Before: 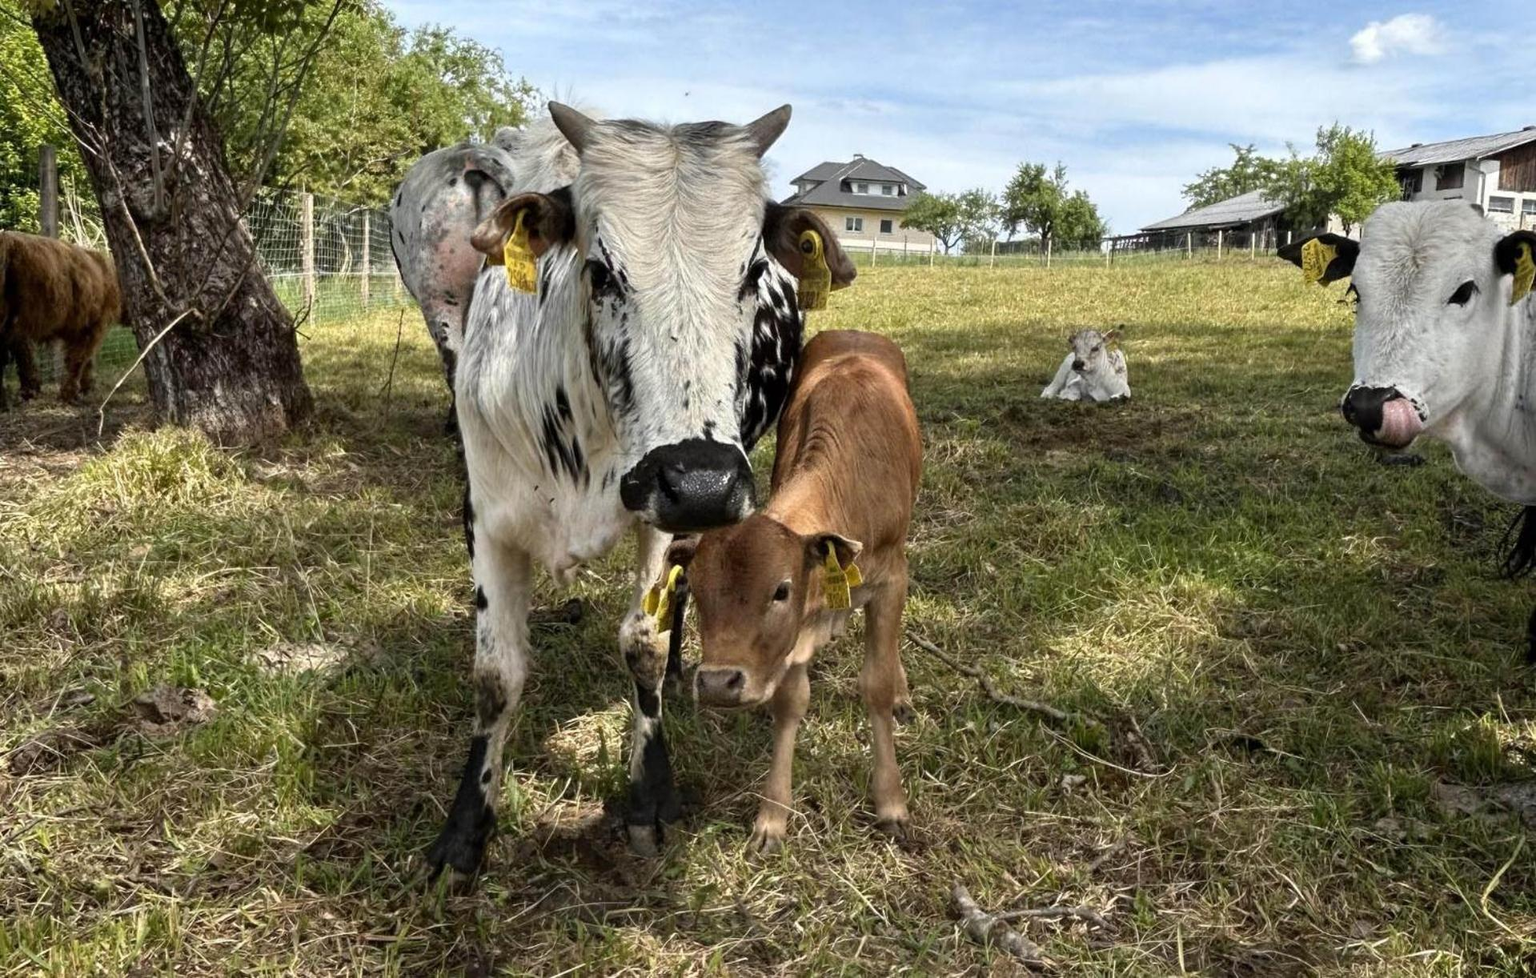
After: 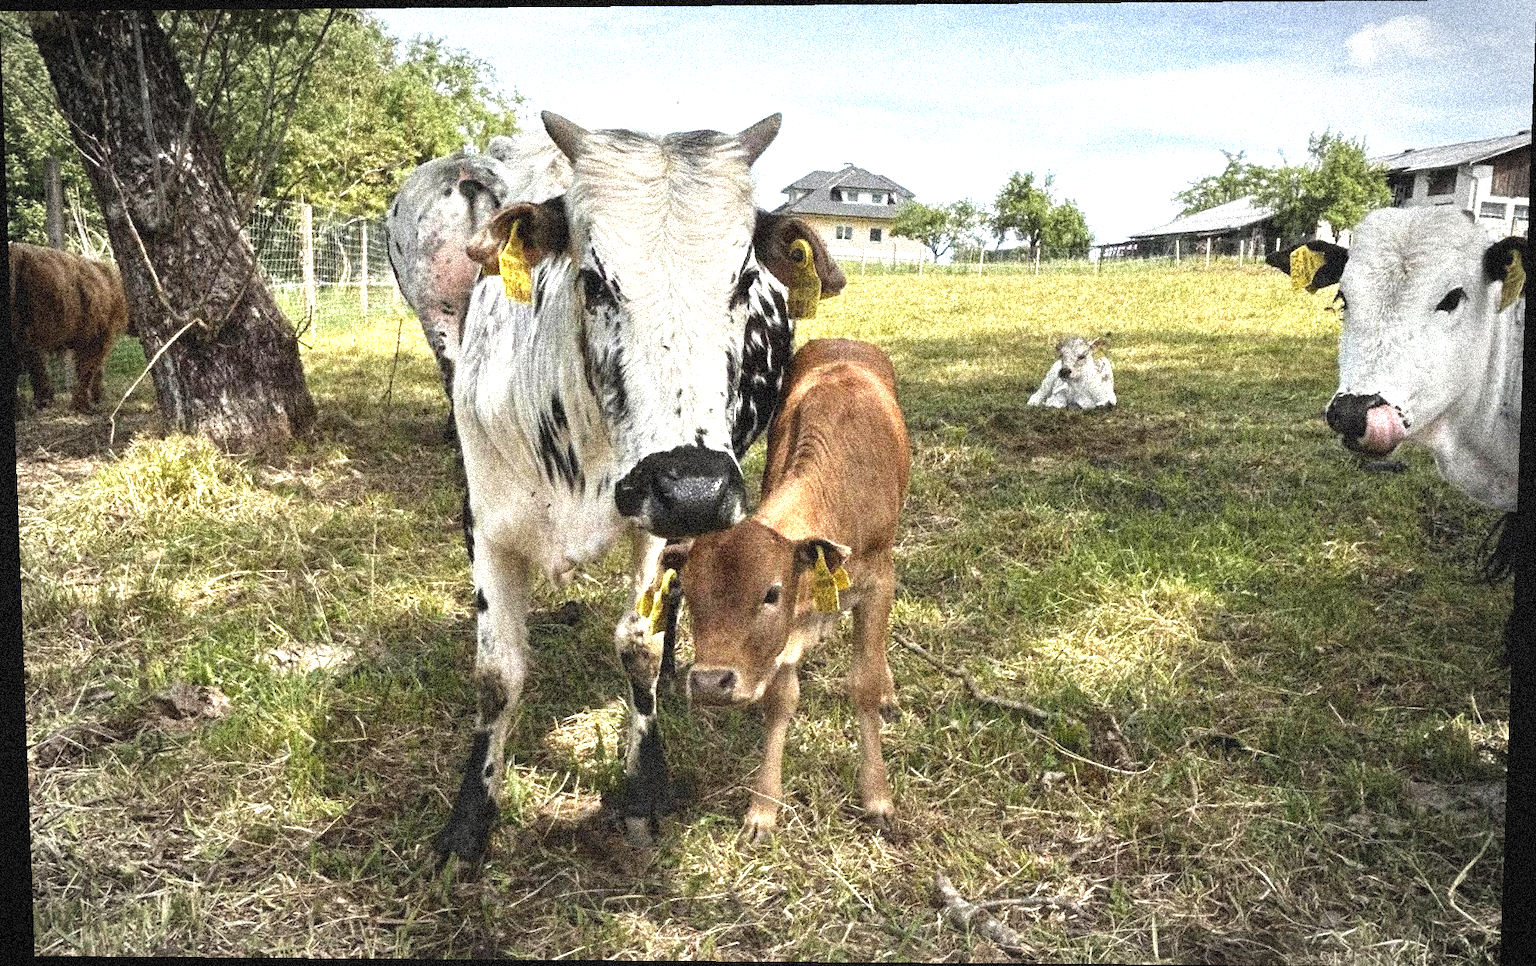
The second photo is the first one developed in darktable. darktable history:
grain: coarseness 3.75 ISO, strength 100%, mid-tones bias 0%
exposure: black level correction -0.005, exposure 1 EV, compensate highlight preservation false
vignetting: automatic ratio true
rotate and perspective: lens shift (vertical) 0.048, lens shift (horizontal) -0.024, automatic cropping off
